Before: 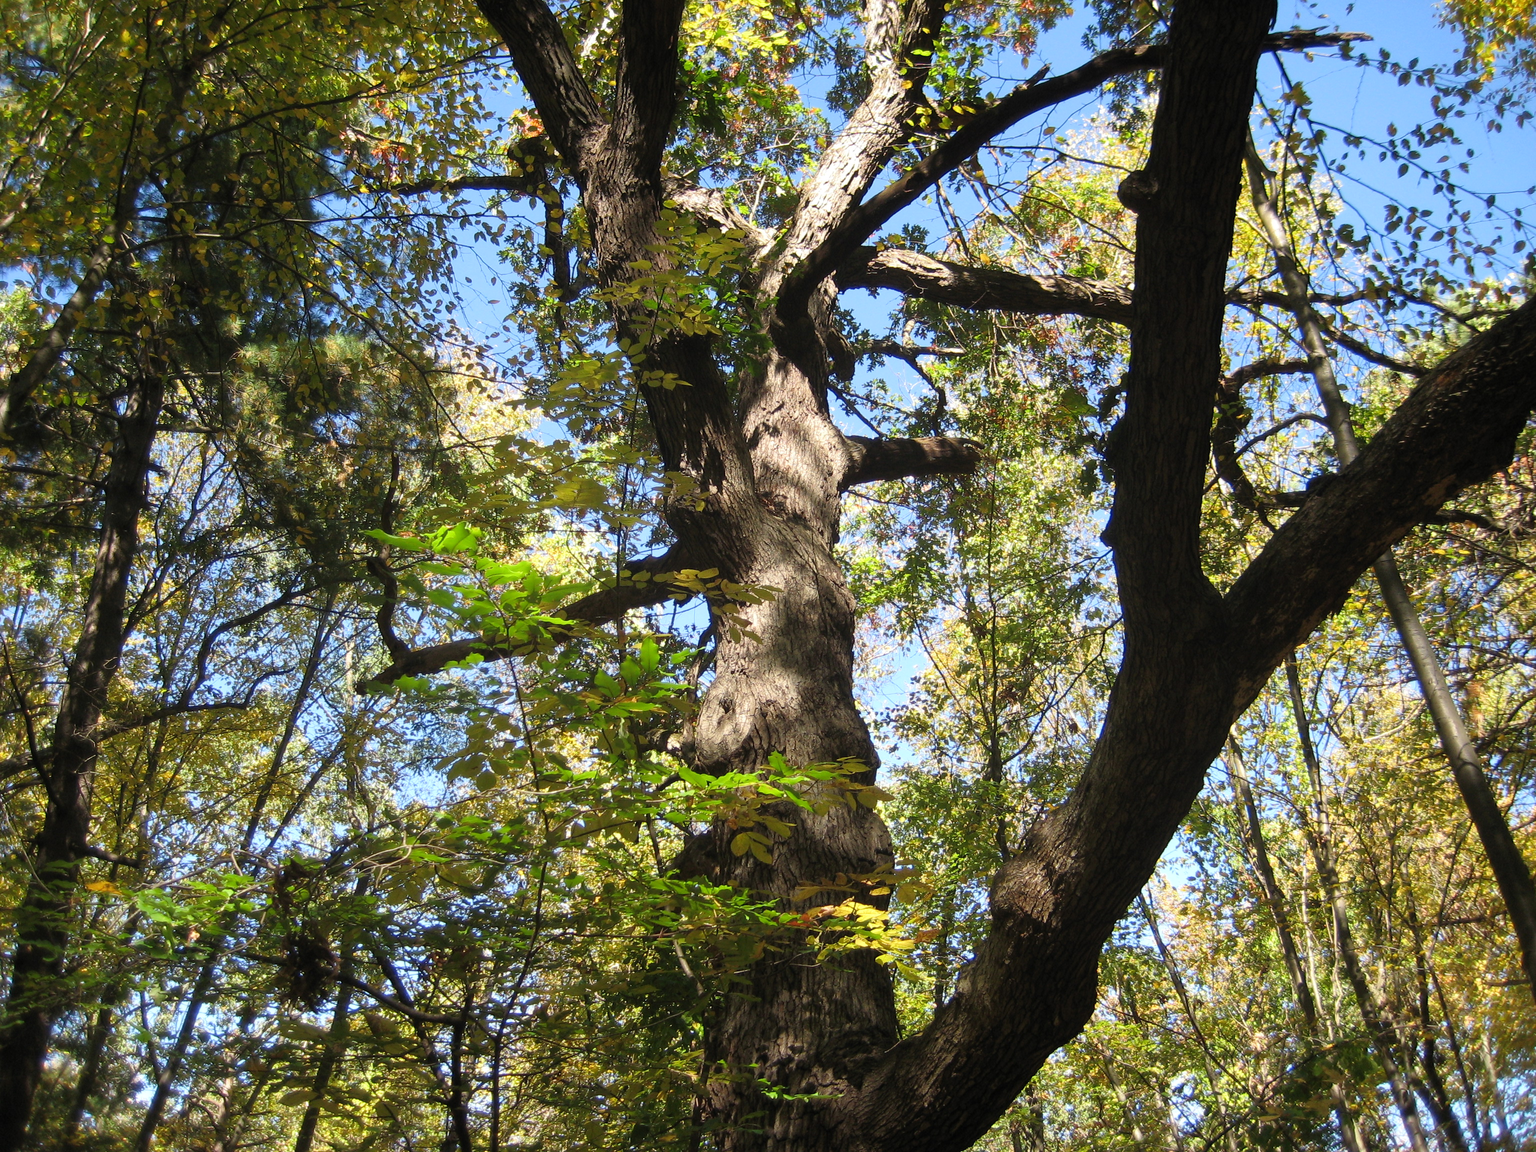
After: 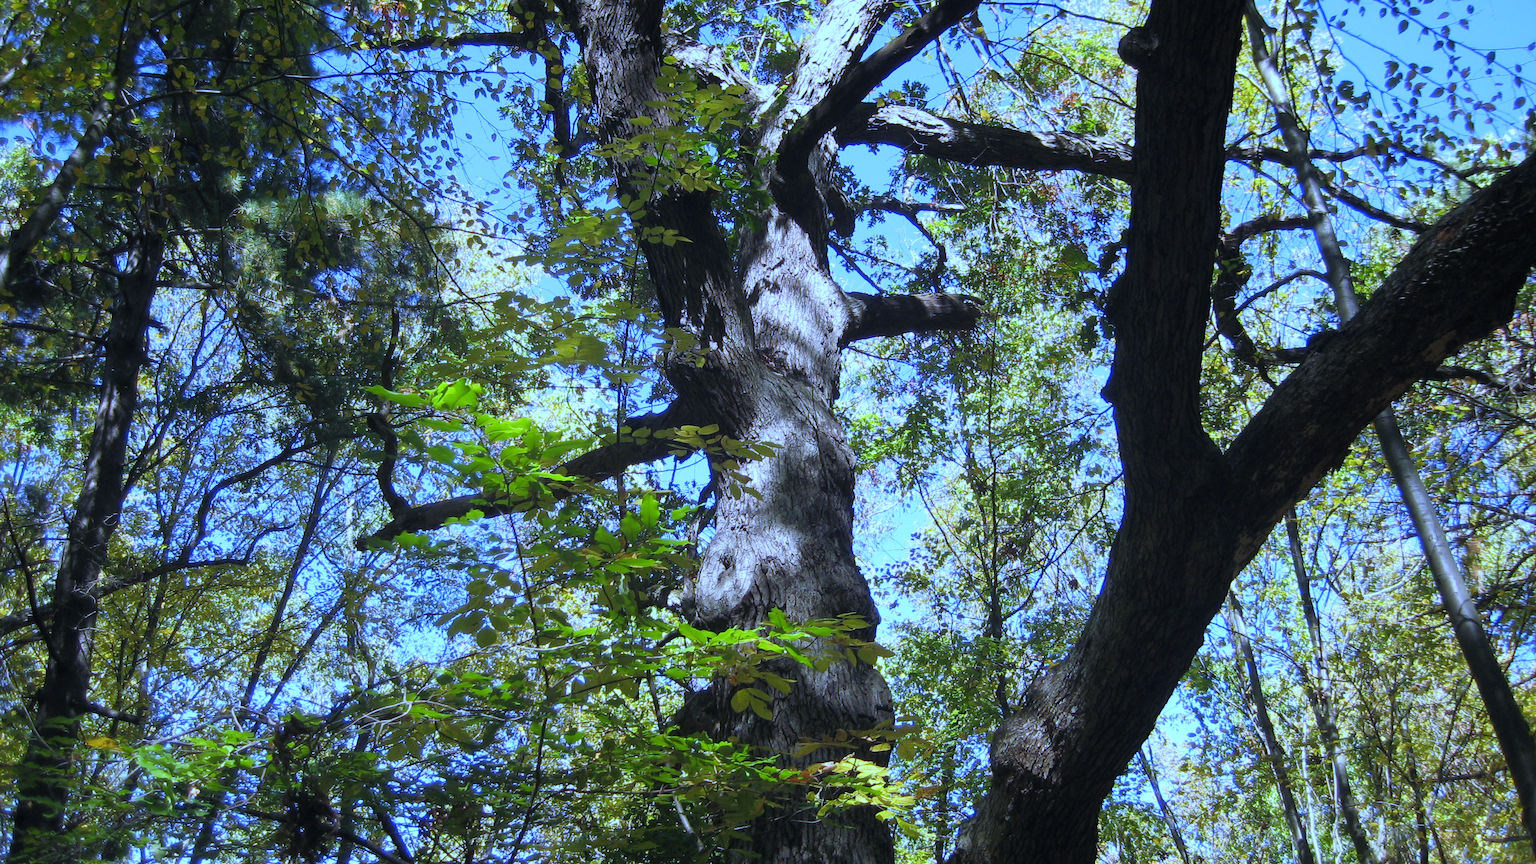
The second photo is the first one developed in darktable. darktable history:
crop and rotate: top 12.5%, bottom 12.5%
white balance: red 0.766, blue 1.537
